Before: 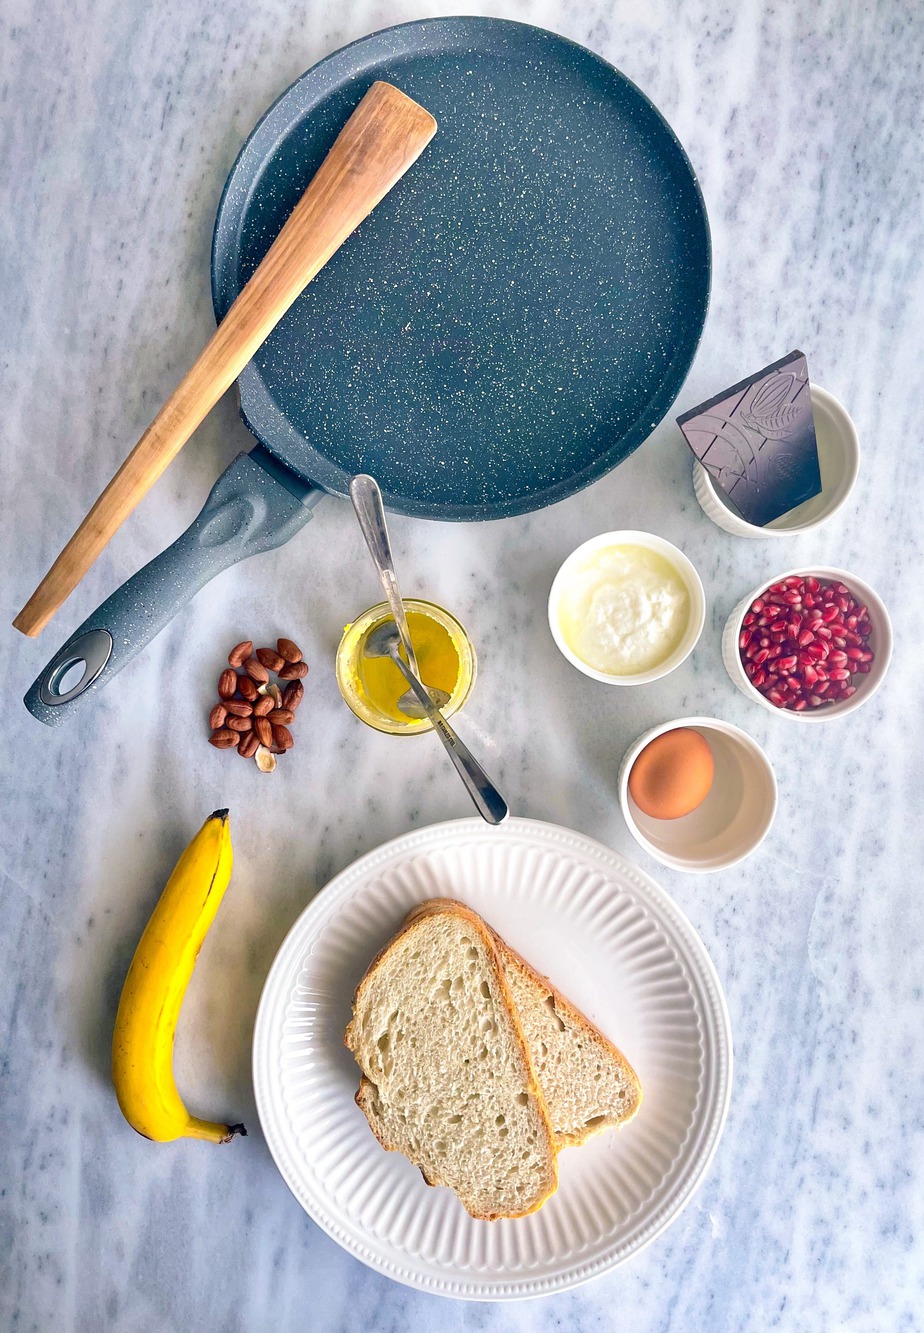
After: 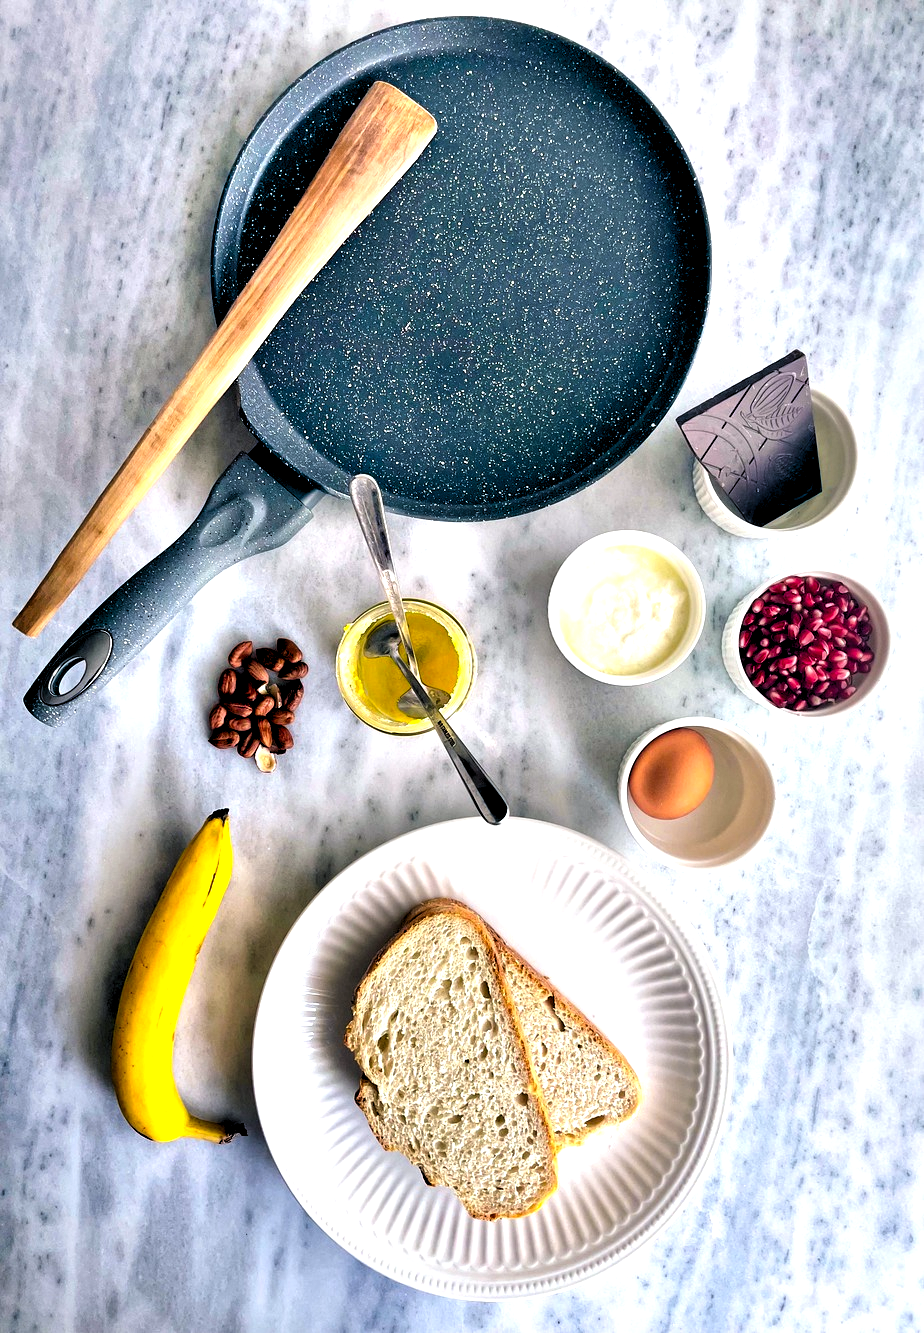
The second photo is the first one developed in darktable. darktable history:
levels: levels [0.062, 0.494, 0.925]
contrast equalizer: y [[0.6 ×6], [0.55 ×6], [0 ×6], [0 ×6], [0 ×6]]
